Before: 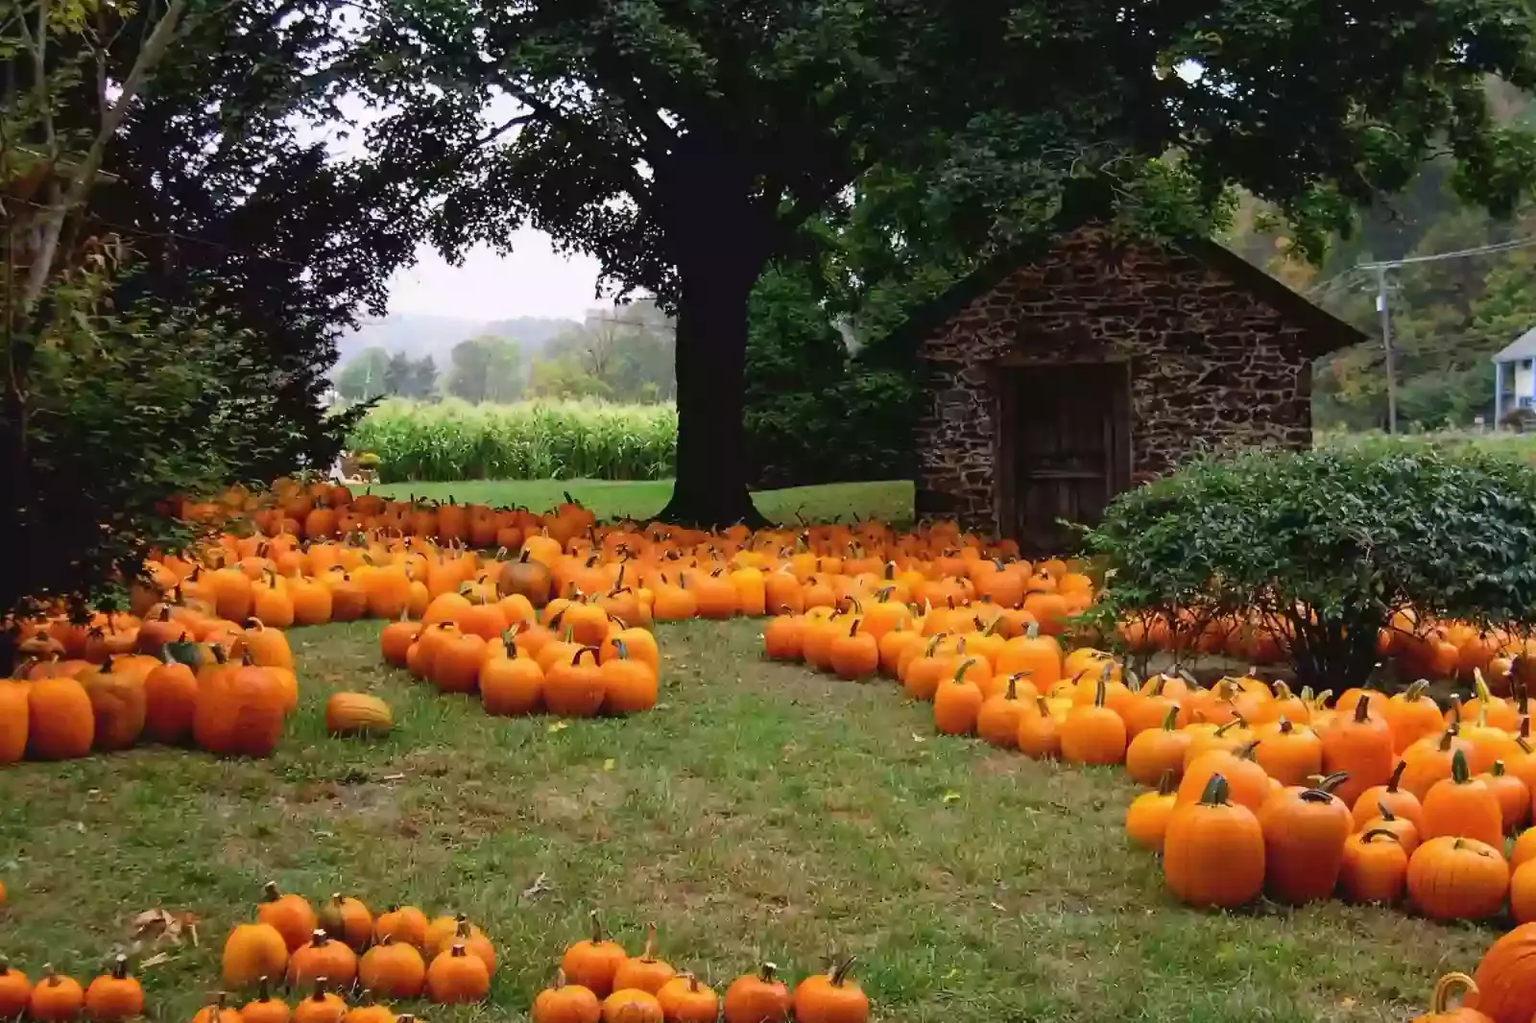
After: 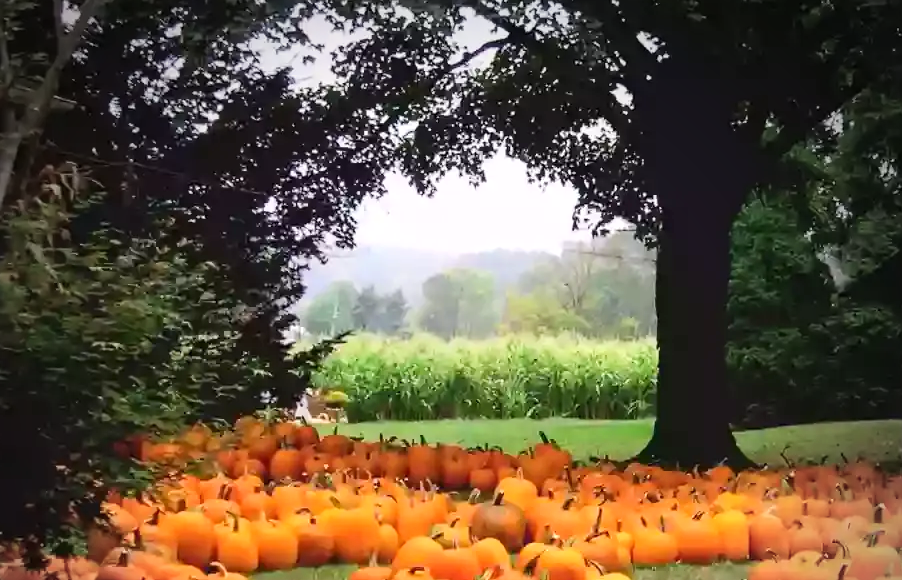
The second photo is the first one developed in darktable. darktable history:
exposure: exposure 0.608 EV, compensate exposure bias true, compensate highlight preservation false
vignetting: fall-off start 67.03%, brightness -0.575, center (-0.024, 0.403), width/height ratio 1.013
crop and rotate: left 3.04%, top 7.636%, right 40.54%, bottom 37.91%
tone equalizer: -8 EV -0.001 EV, -7 EV 0.004 EV, -6 EV -0.038 EV, -5 EV 0.014 EV, -4 EV -0.017 EV, -3 EV 0.031 EV, -2 EV -0.061 EV, -1 EV -0.28 EV, +0 EV -0.556 EV, edges refinement/feathering 500, mask exposure compensation -1.57 EV, preserve details no
